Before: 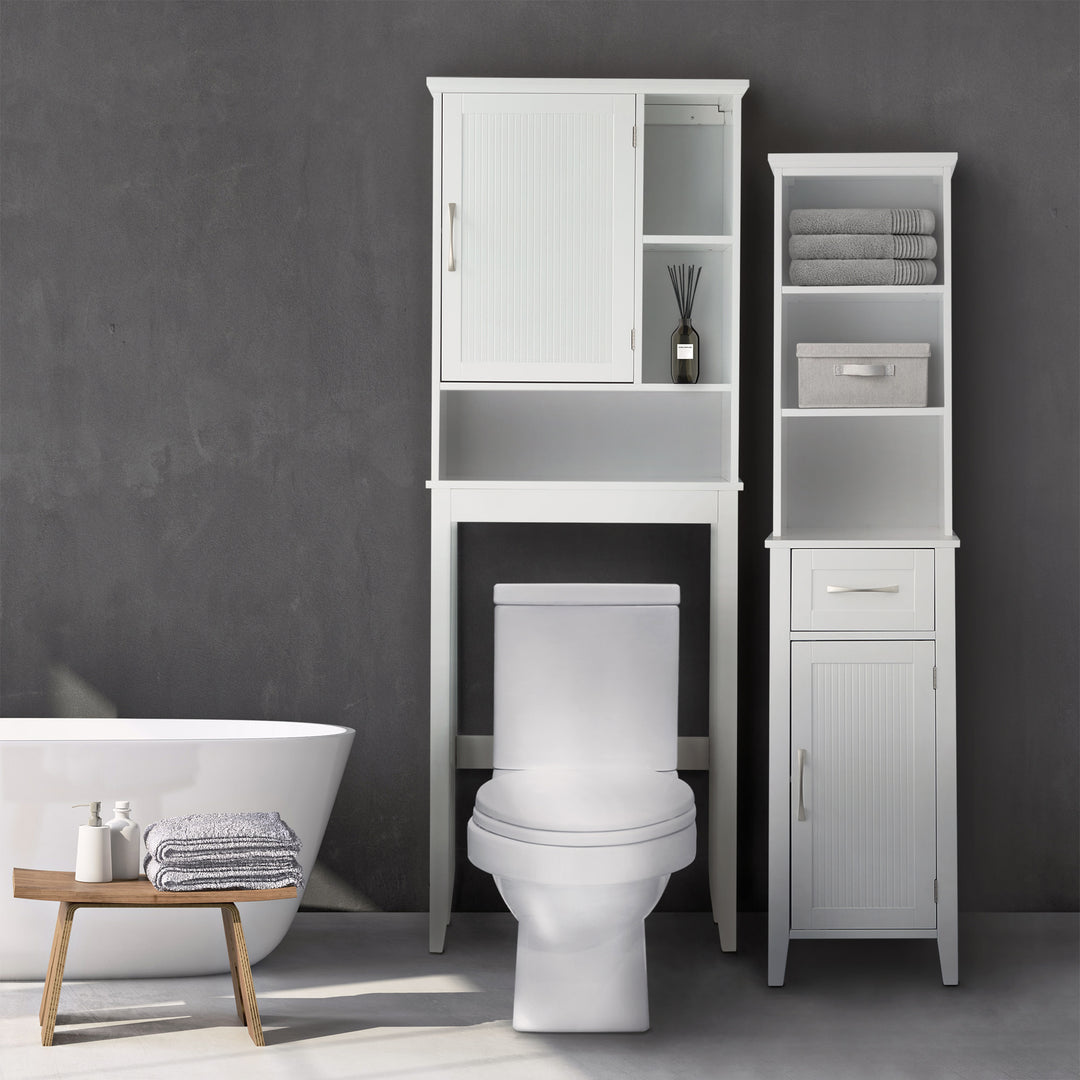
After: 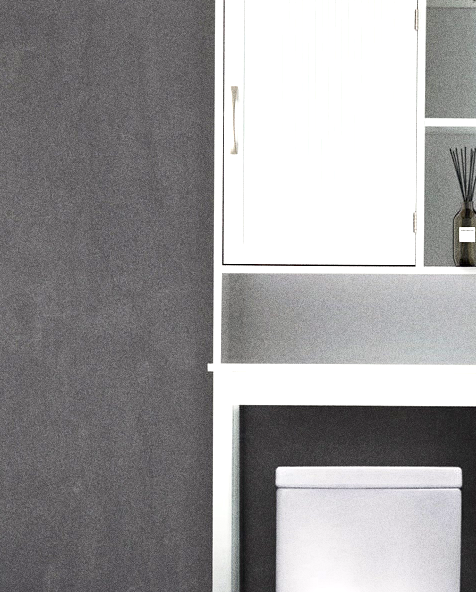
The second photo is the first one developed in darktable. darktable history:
haze removal: compatibility mode true, adaptive false
crop: left 20.248%, top 10.86%, right 35.675%, bottom 34.321%
grain: coarseness 0.09 ISO, strength 40%
exposure: black level correction 0, exposure 0.7 EV, compensate exposure bias true, compensate highlight preservation false
white balance: emerald 1
